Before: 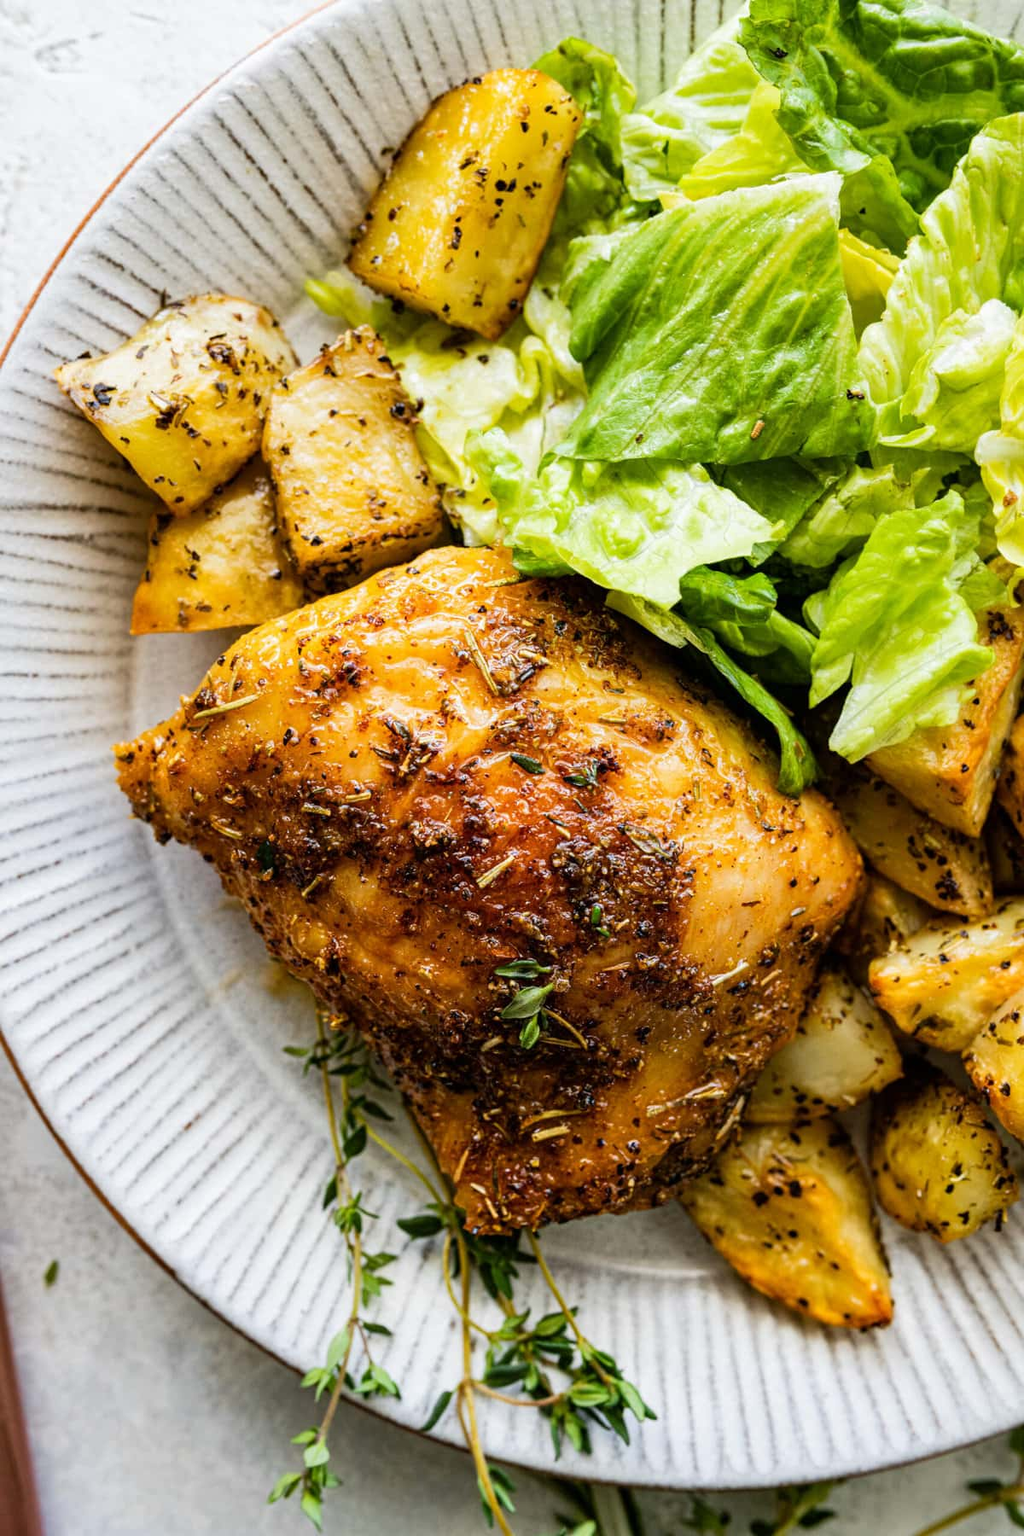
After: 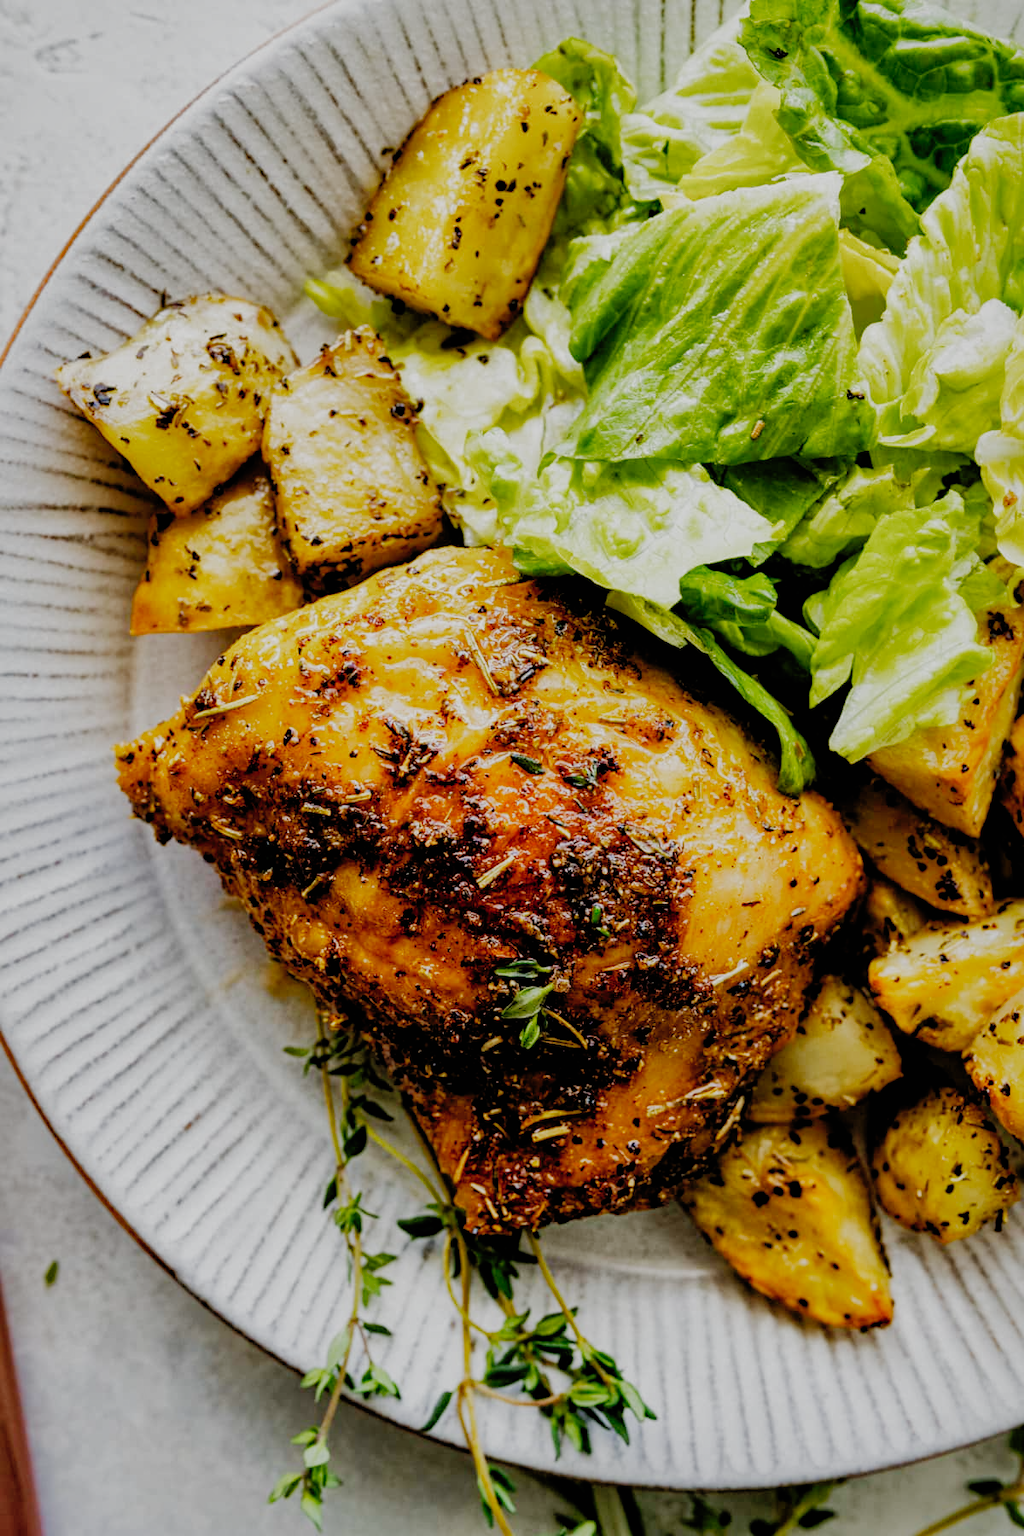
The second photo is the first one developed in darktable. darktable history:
contrast brightness saturation: saturation -0.049
filmic rgb: black relative exposure -5.12 EV, white relative exposure 3.95 EV, hardness 2.9, contrast 1.298, preserve chrominance no, color science v4 (2020)
shadows and highlights: highlights -60.02, shadows color adjustment 99.17%, highlights color adjustment 0.441%
